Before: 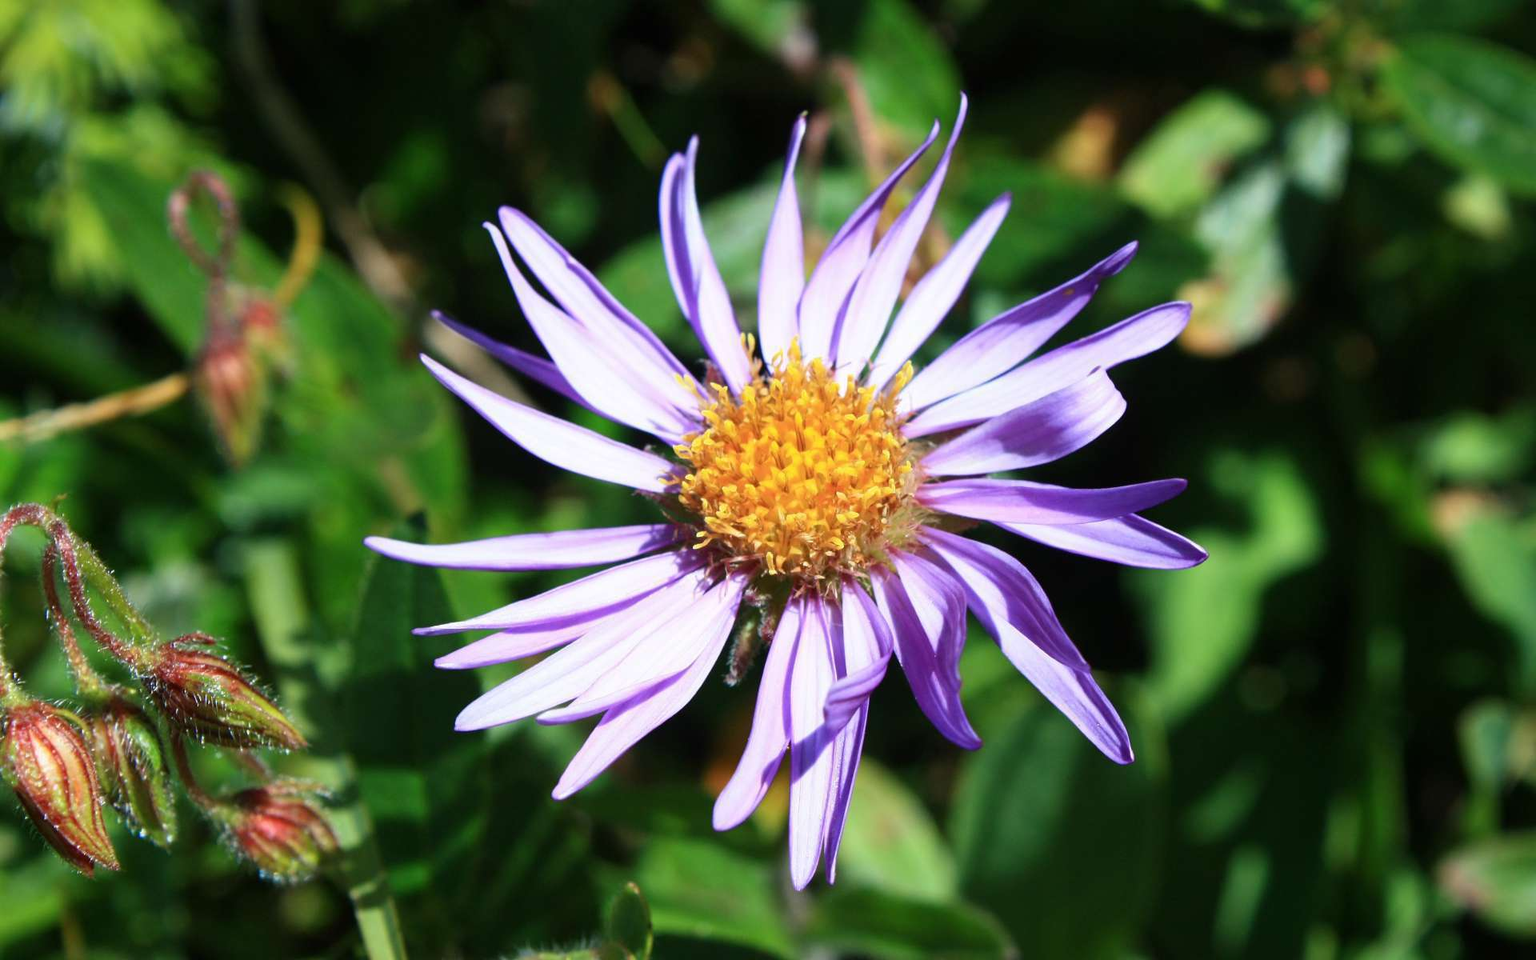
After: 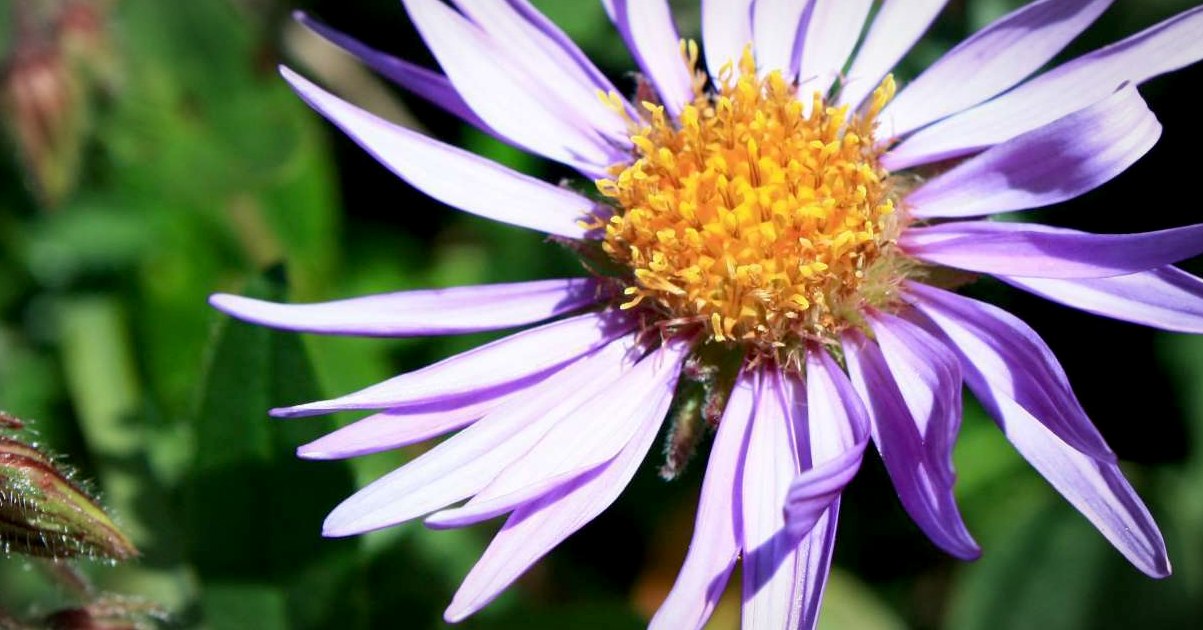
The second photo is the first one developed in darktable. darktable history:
exposure: black level correction 0.005, exposure 0.002 EV, compensate highlight preservation false
crop: left 12.842%, top 31.426%, right 24.455%, bottom 16.039%
vignetting: fall-off radius 70.26%, brightness -0.342, automatic ratio true
